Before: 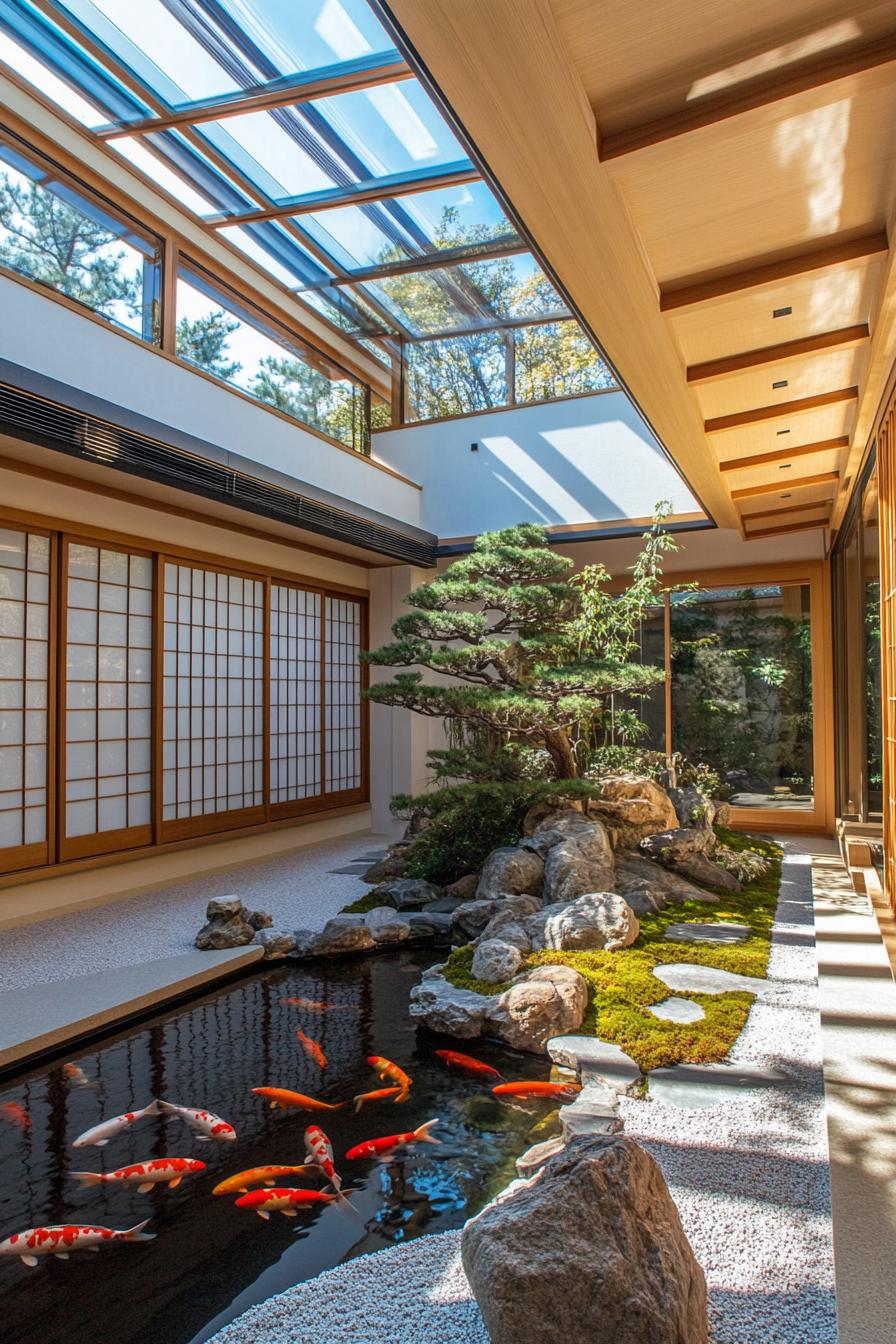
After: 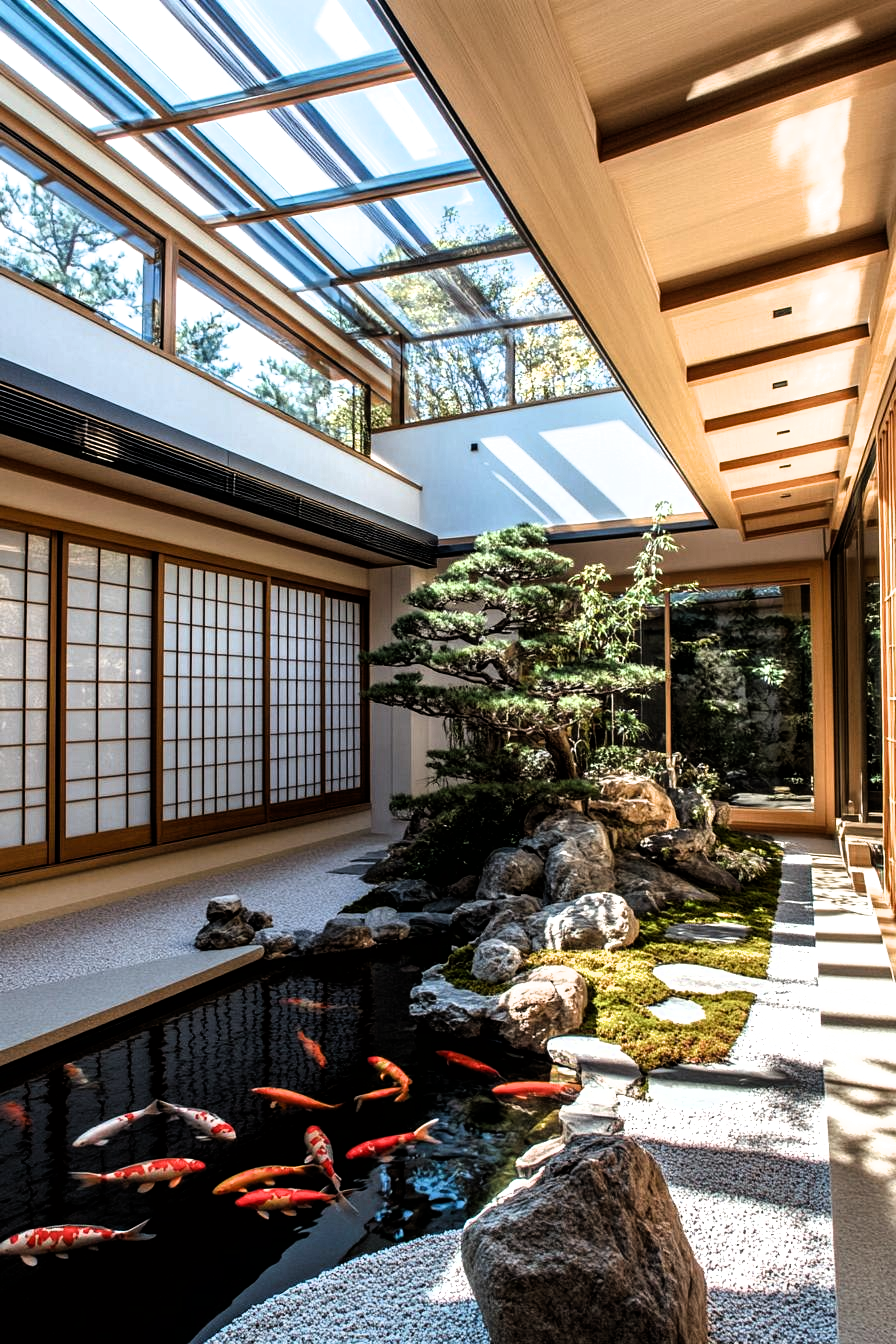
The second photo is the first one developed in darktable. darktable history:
filmic rgb: black relative exposure -8.18 EV, white relative exposure 2.23 EV, hardness 7.09, latitude 85.91%, contrast 1.693, highlights saturation mix -3.19%, shadows ↔ highlights balance -2.18%
